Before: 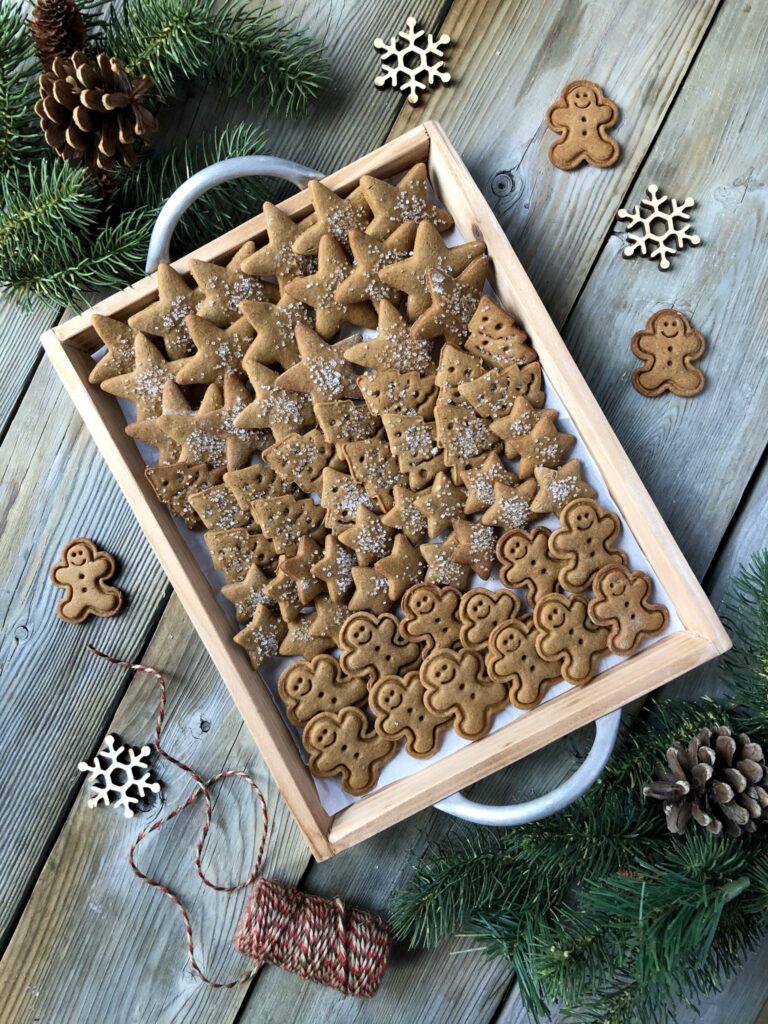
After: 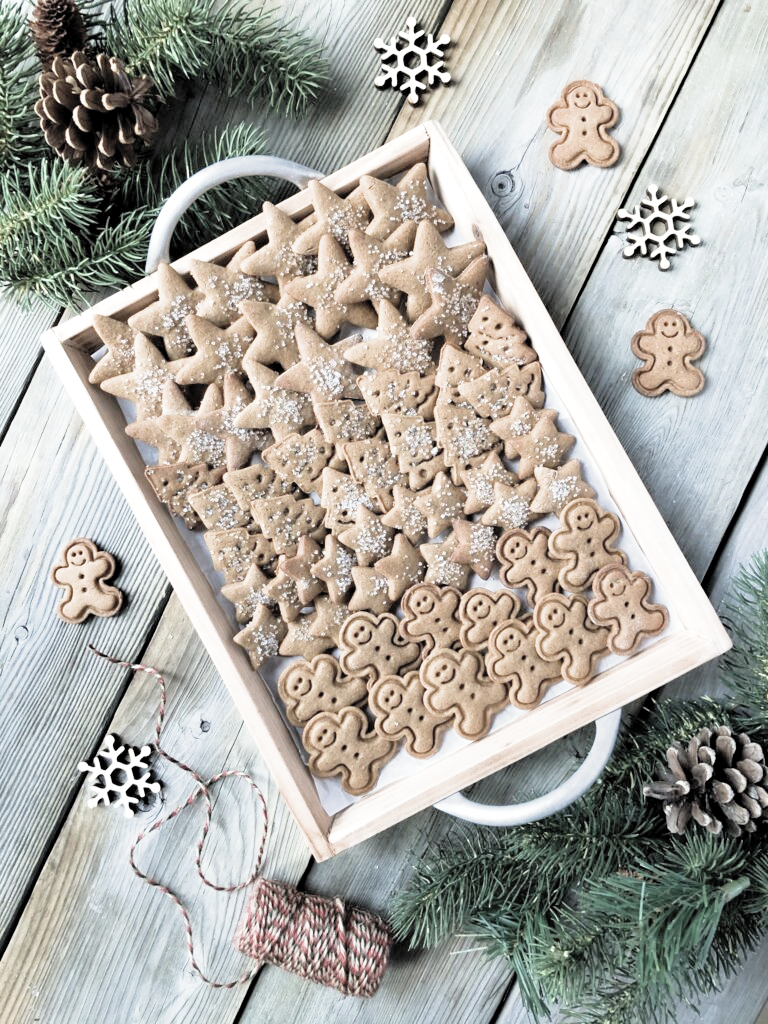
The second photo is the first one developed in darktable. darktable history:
contrast brightness saturation: brightness 0.18, saturation -0.5
filmic rgb: middle gray luminance 9.23%, black relative exposure -10.55 EV, white relative exposure 3.45 EV, threshold 6 EV, target black luminance 0%, hardness 5.98, latitude 59.69%, contrast 1.087, highlights saturation mix 5%, shadows ↔ highlights balance 29.23%, add noise in highlights 0, color science v3 (2019), use custom middle-gray values true, iterations of high-quality reconstruction 0, contrast in highlights soft, enable highlight reconstruction true
